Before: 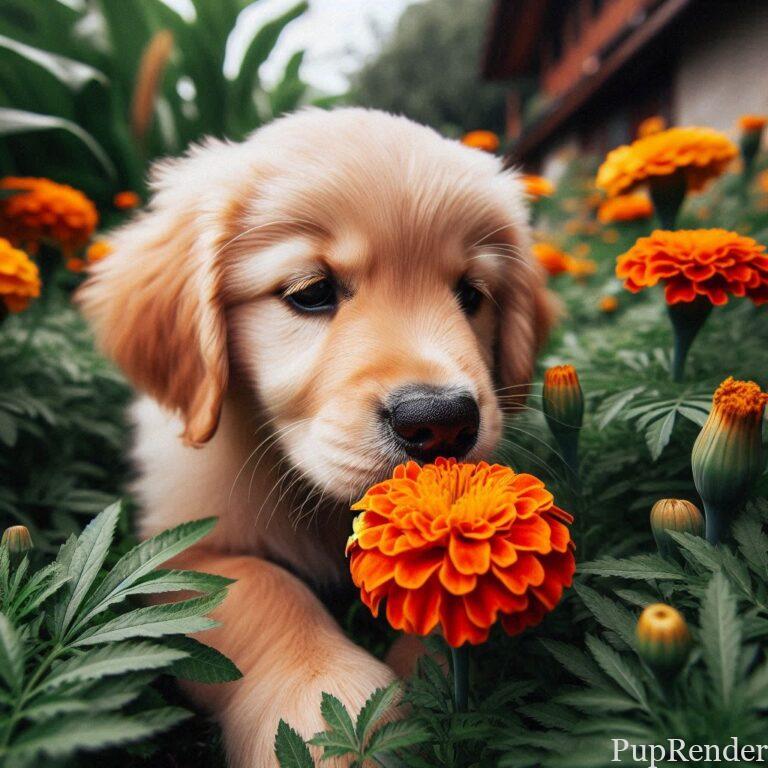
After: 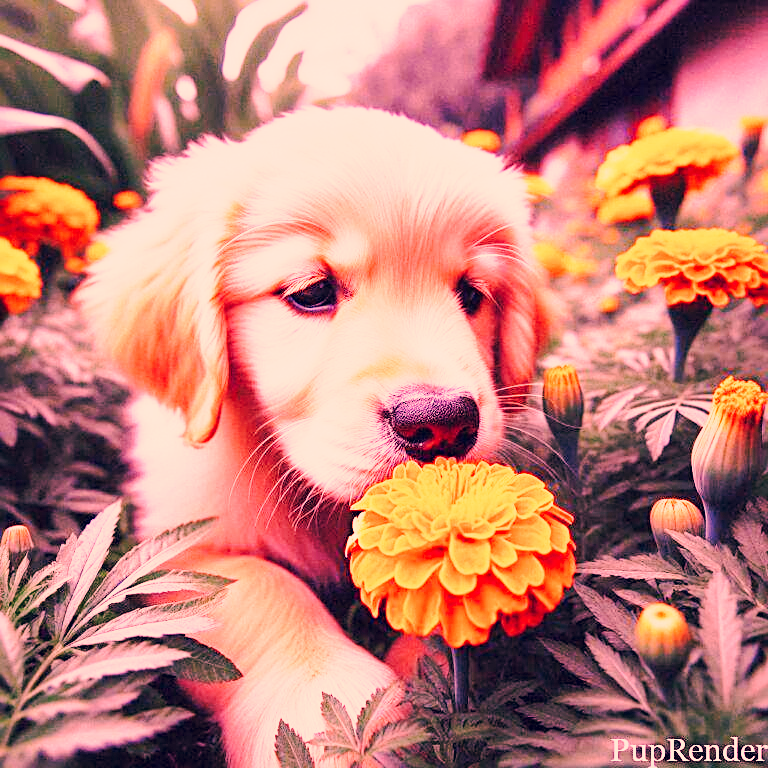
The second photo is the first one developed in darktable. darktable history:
base curve: curves: ch0 [(0, 0) (0.036, 0.037) (0.121, 0.228) (0.46, 0.76) (0.859, 0.983) (1, 1)], preserve colors none
color correction: highlights a* 19.59, highlights b* 27.49, shadows a* 3.46, shadows b* -17.28, saturation 0.73
tone curve: curves: ch0 [(0, 0) (0.004, 0.008) (0.077, 0.156) (0.169, 0.29) (0.774, 0.774) (0.988, 0.926)], color space Lab, linked channels, preserve colors none
levels: levels [0, 0.492, 0.984]
local contrast: mode bilateral grid, contrast 20, coarseness 50, detail 120%, midtone range 0.2
white balance: red 2.025, blue 1.542
sharpen: on, module defaults
